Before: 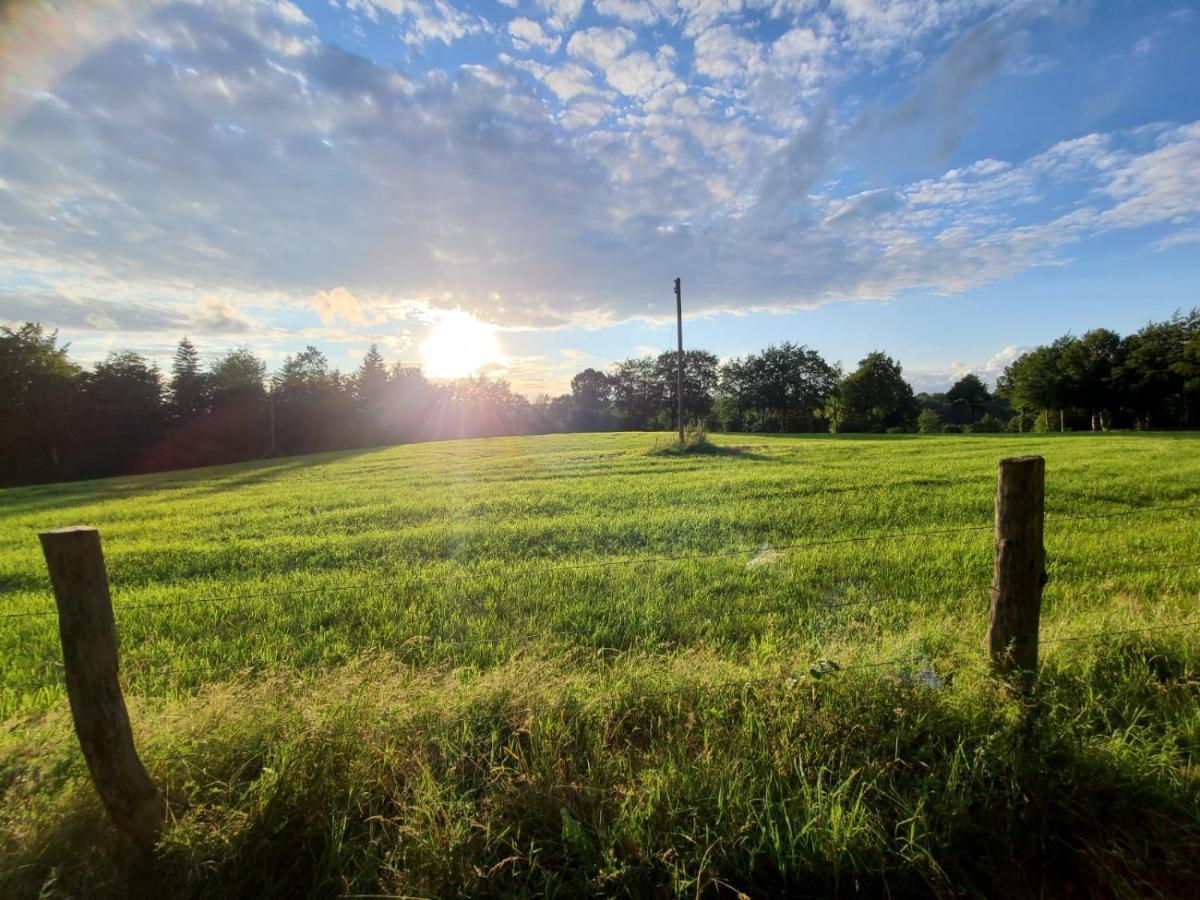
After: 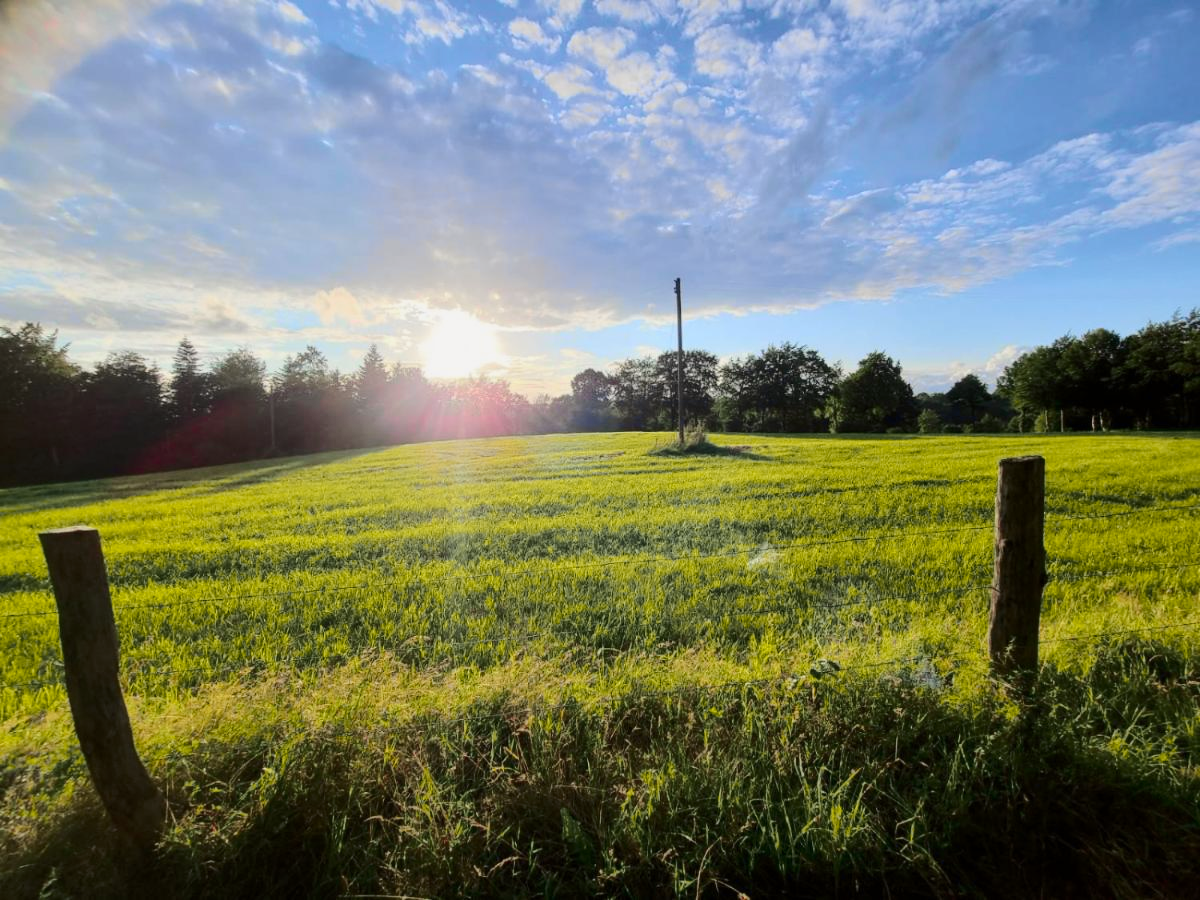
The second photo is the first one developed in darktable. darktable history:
tone curve: curves: ch0 [(0, 0) (0.23, 0.189) (0.486, 0.52) (0.822, 0.825) (0.994, 0.955)]; ch1 [(0, 0) (0.226, 0.261) (0.379, 0.442) (0.469, 0.468) (0.495, 0.498) (0.514, 0.509) (0.561, 0.603) (0.59, 0.656) (1, 1)]; ch2 [(0, 0) (0.269, 0.299) (0.459, 0.43) (0.498, 0.5) (0.523, 0.52) (0.586, 0.569) (0.635, 0.617) (0.659, 0.681) (0.718, 0.764) (1, 1)], color space Lab, independent channels, preserve colors none
